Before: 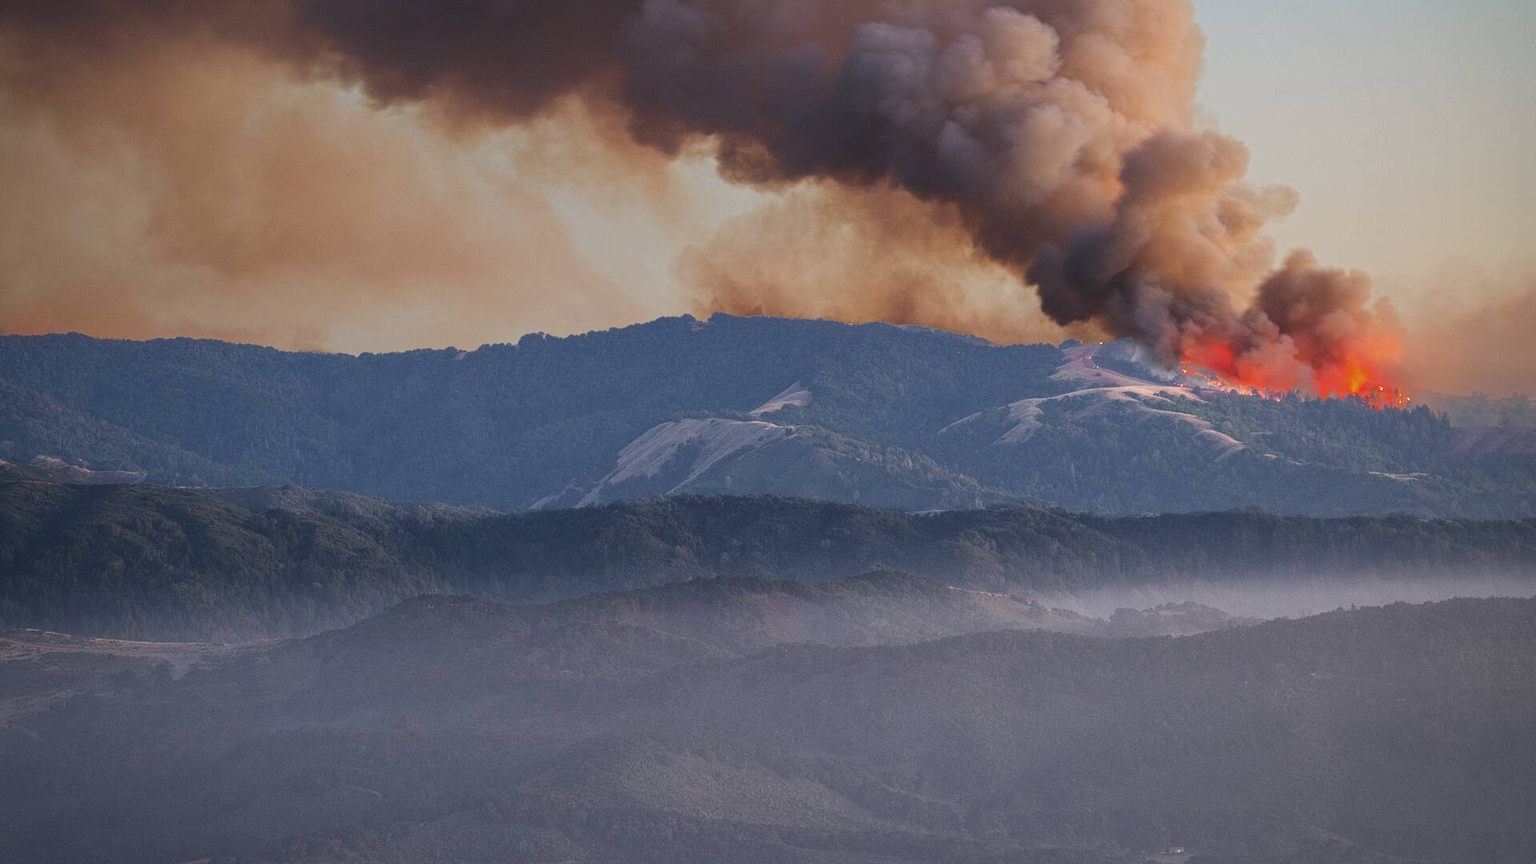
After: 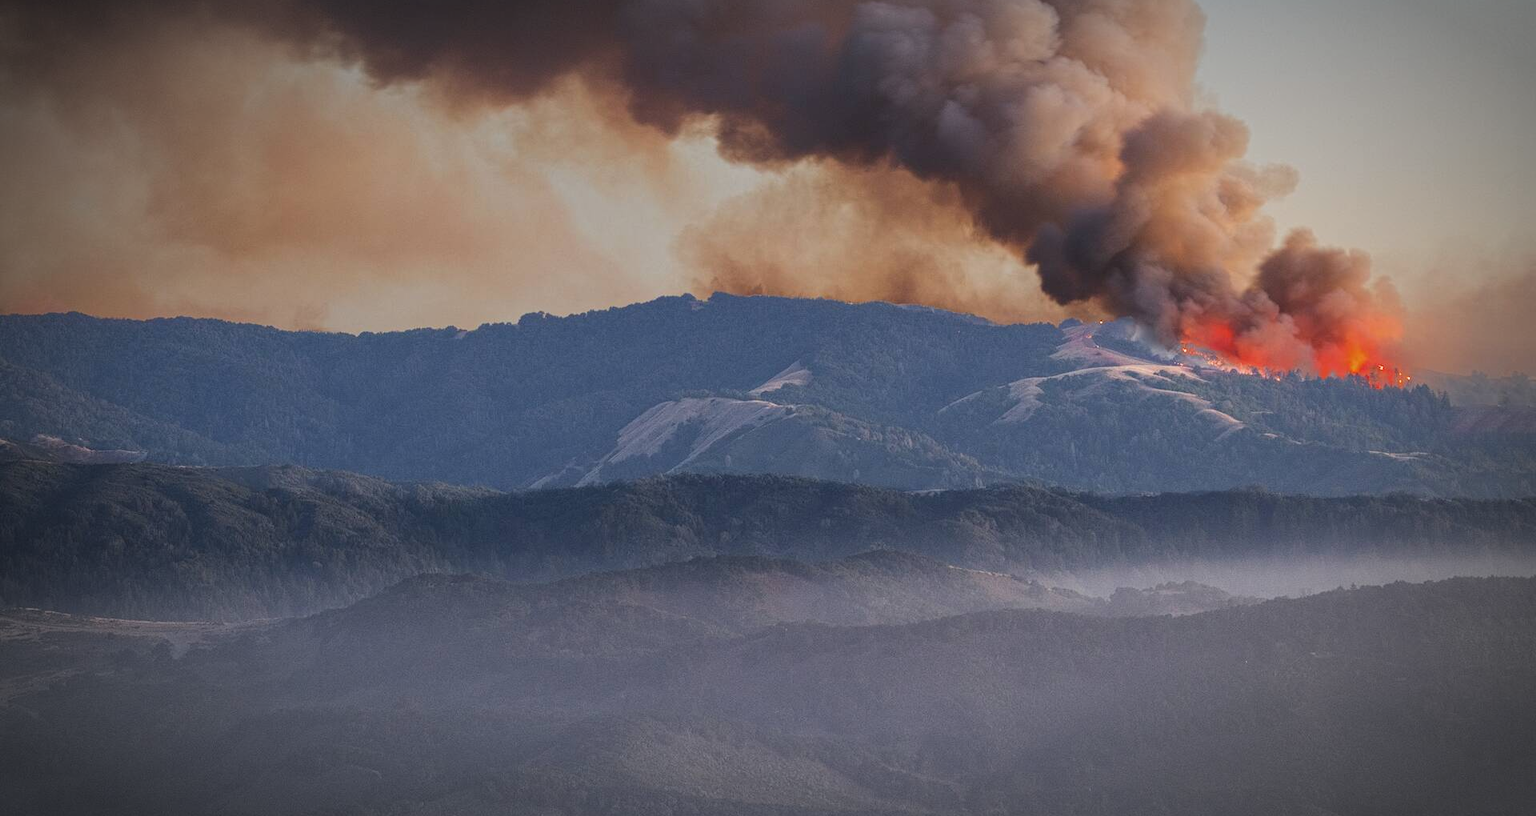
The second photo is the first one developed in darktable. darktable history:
crop and rotate: top 2.479%, bottom 3.018%
vignetting: automatic ratio true
